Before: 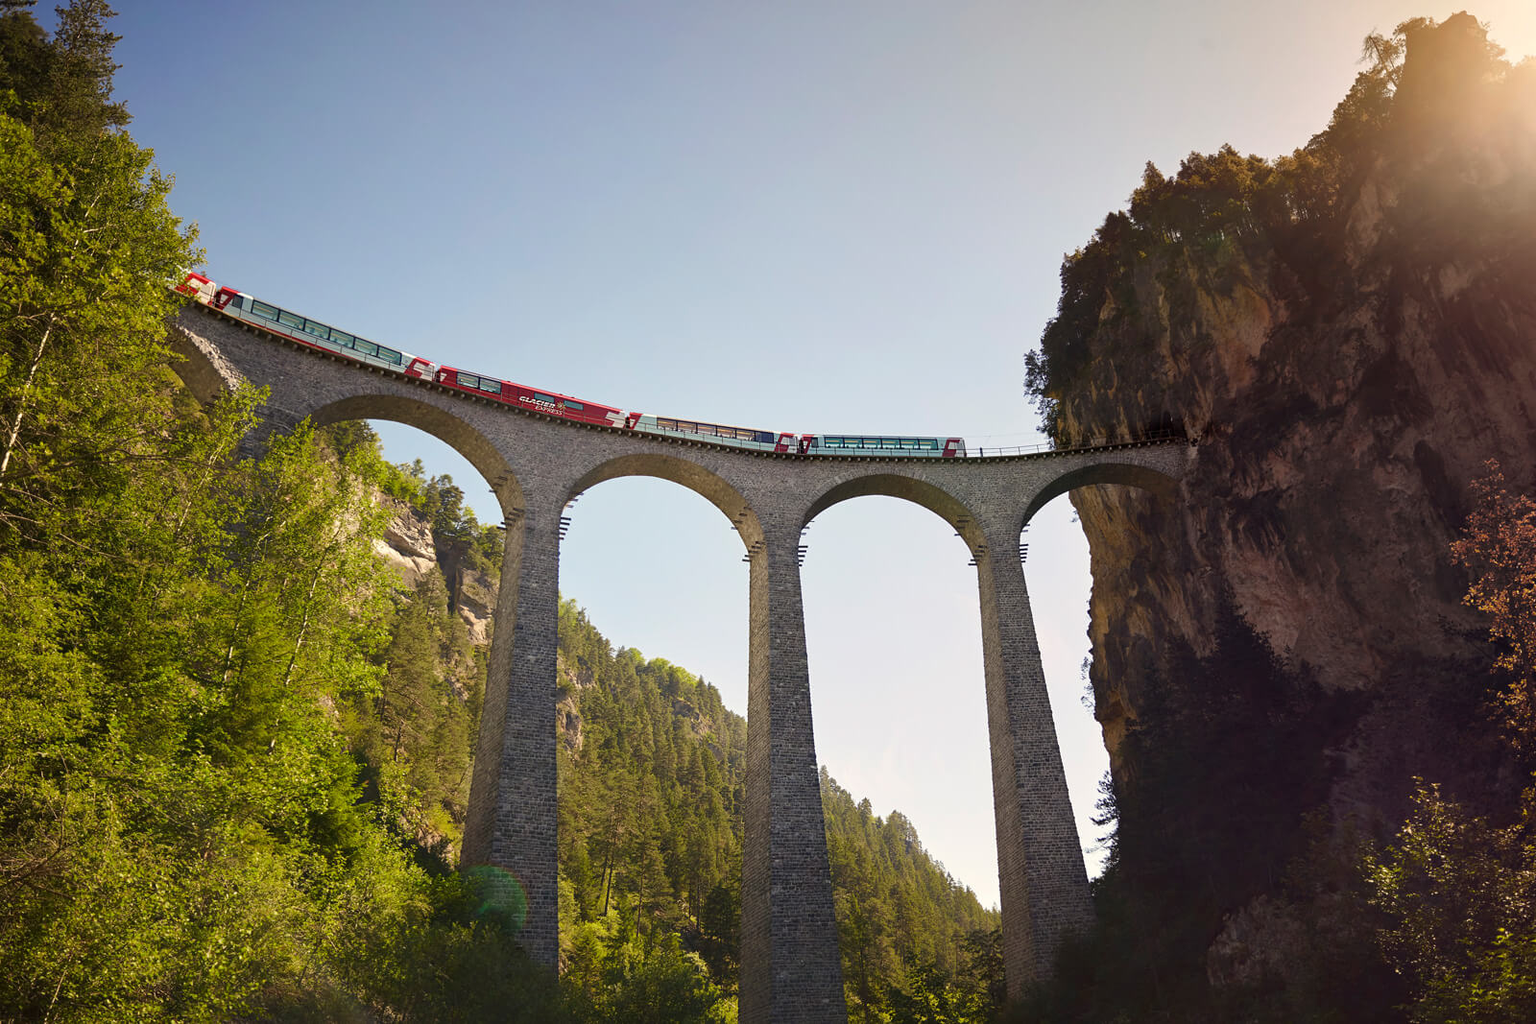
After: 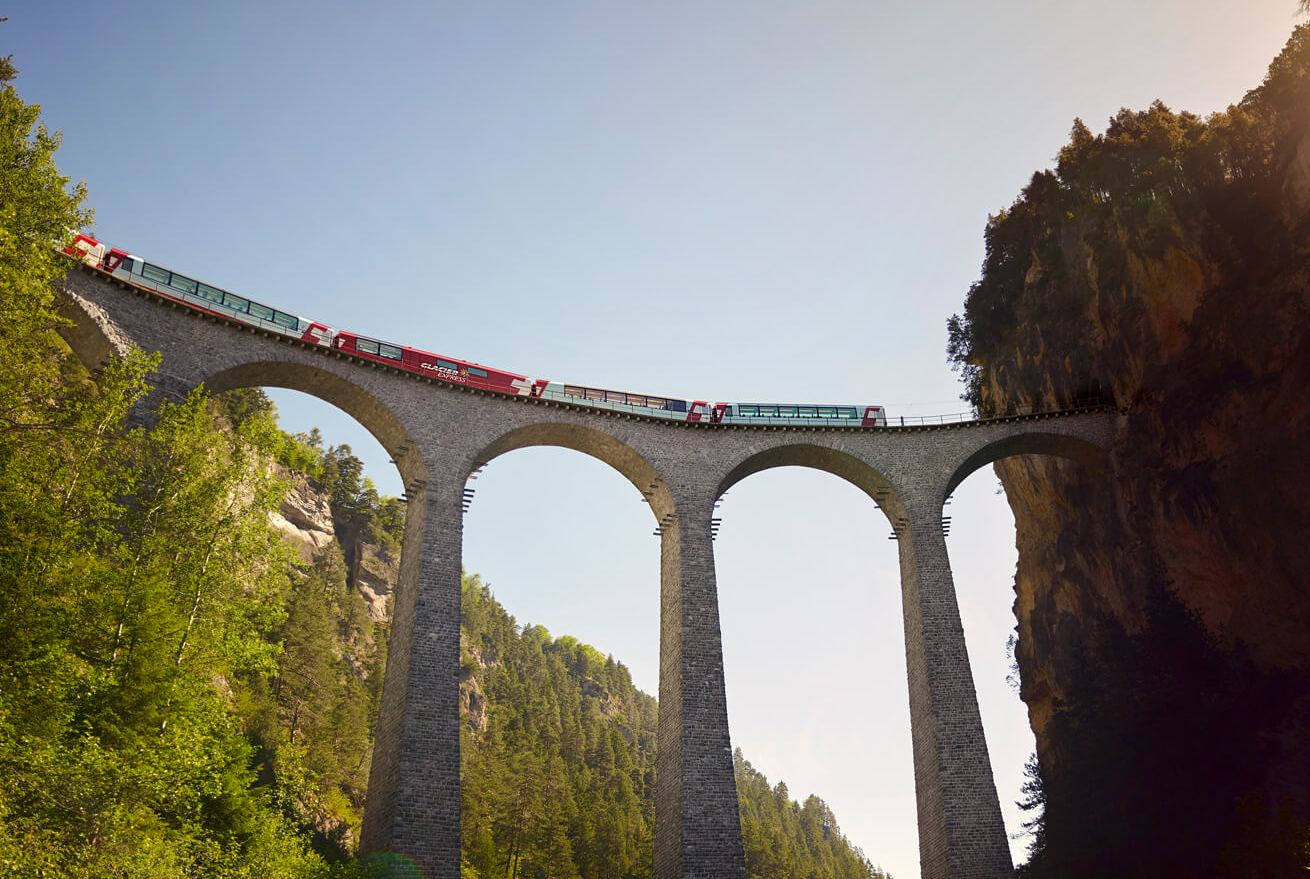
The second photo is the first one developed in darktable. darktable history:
shadows and highlights: shadows -70.52, highlights 34.08, soften with gaussian
crop and rotate: left 7.571%, top 4.697%, right 10.52%, bottom 12.918%
